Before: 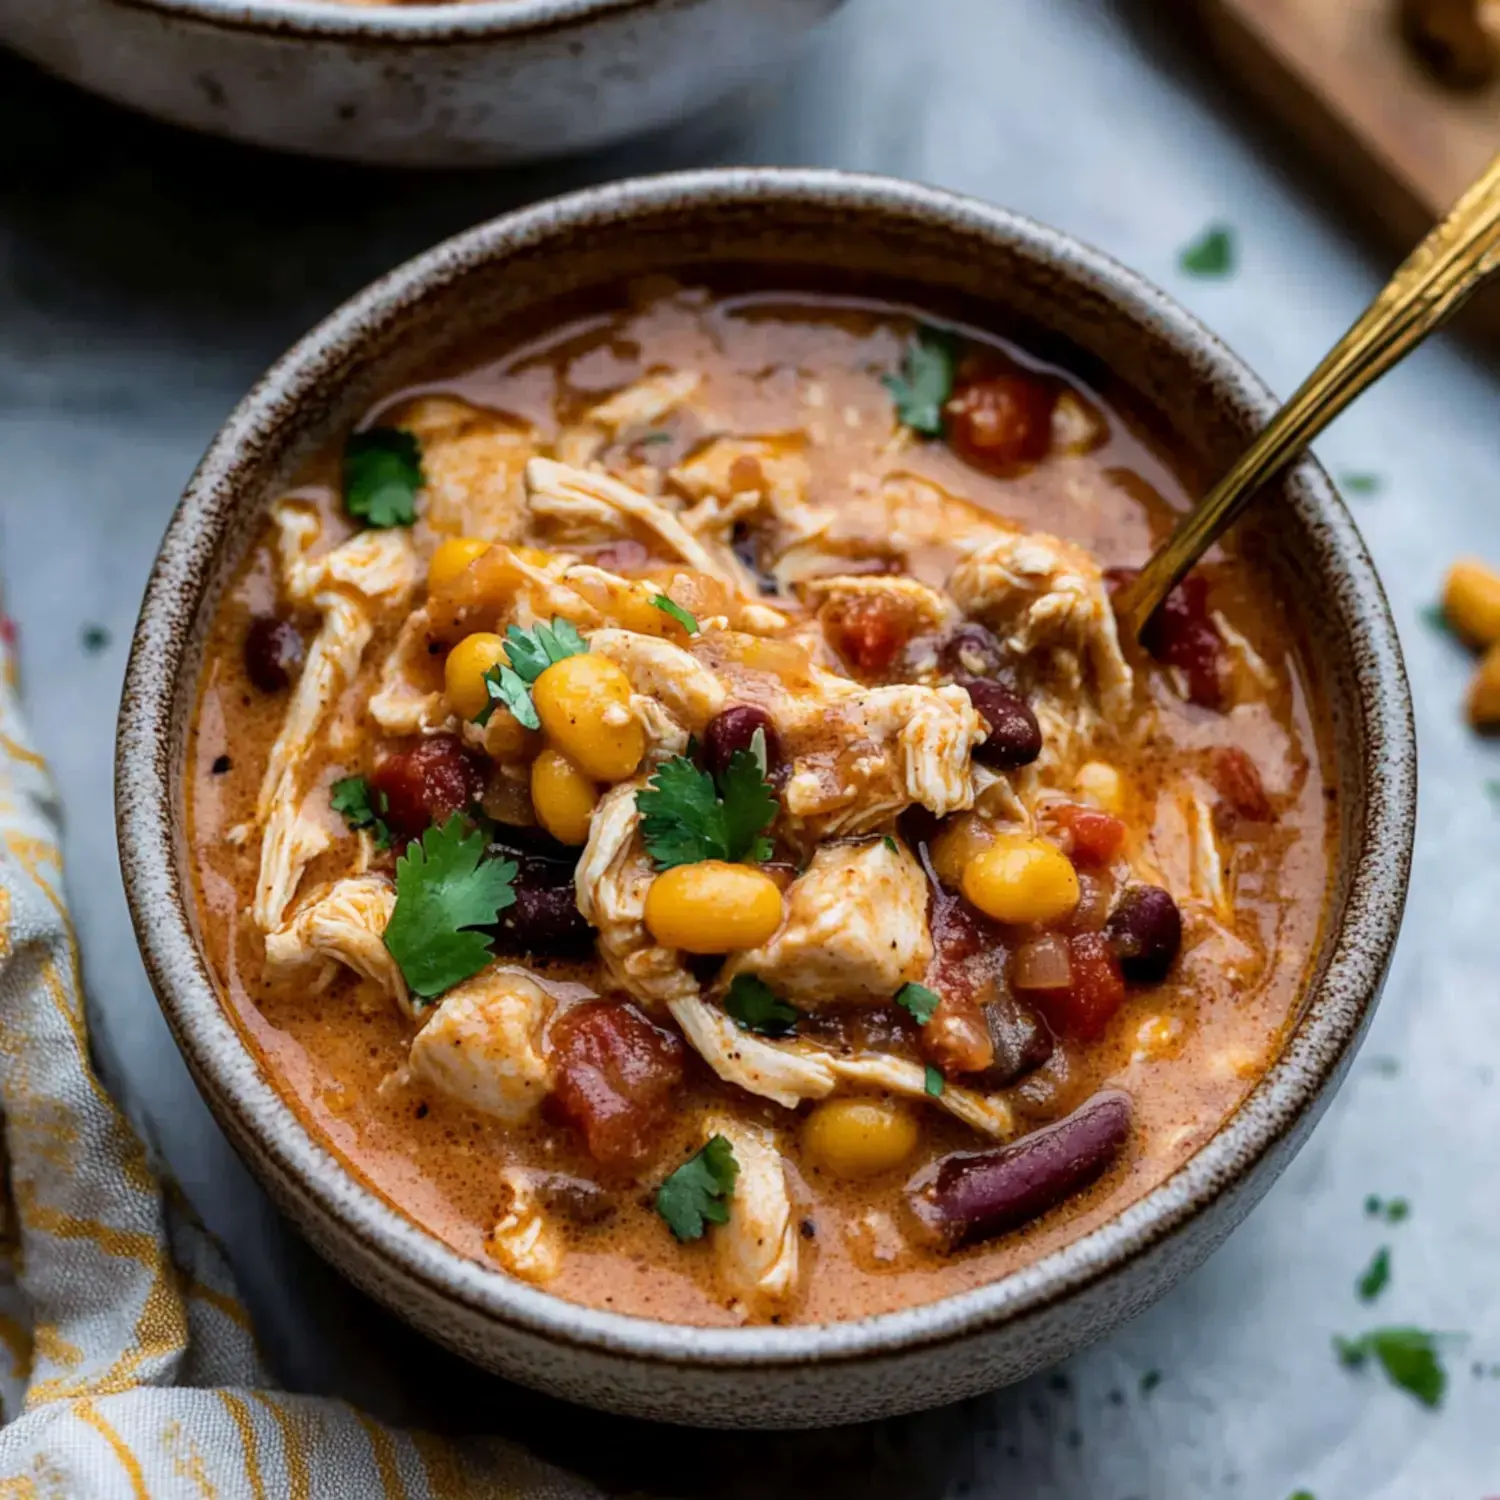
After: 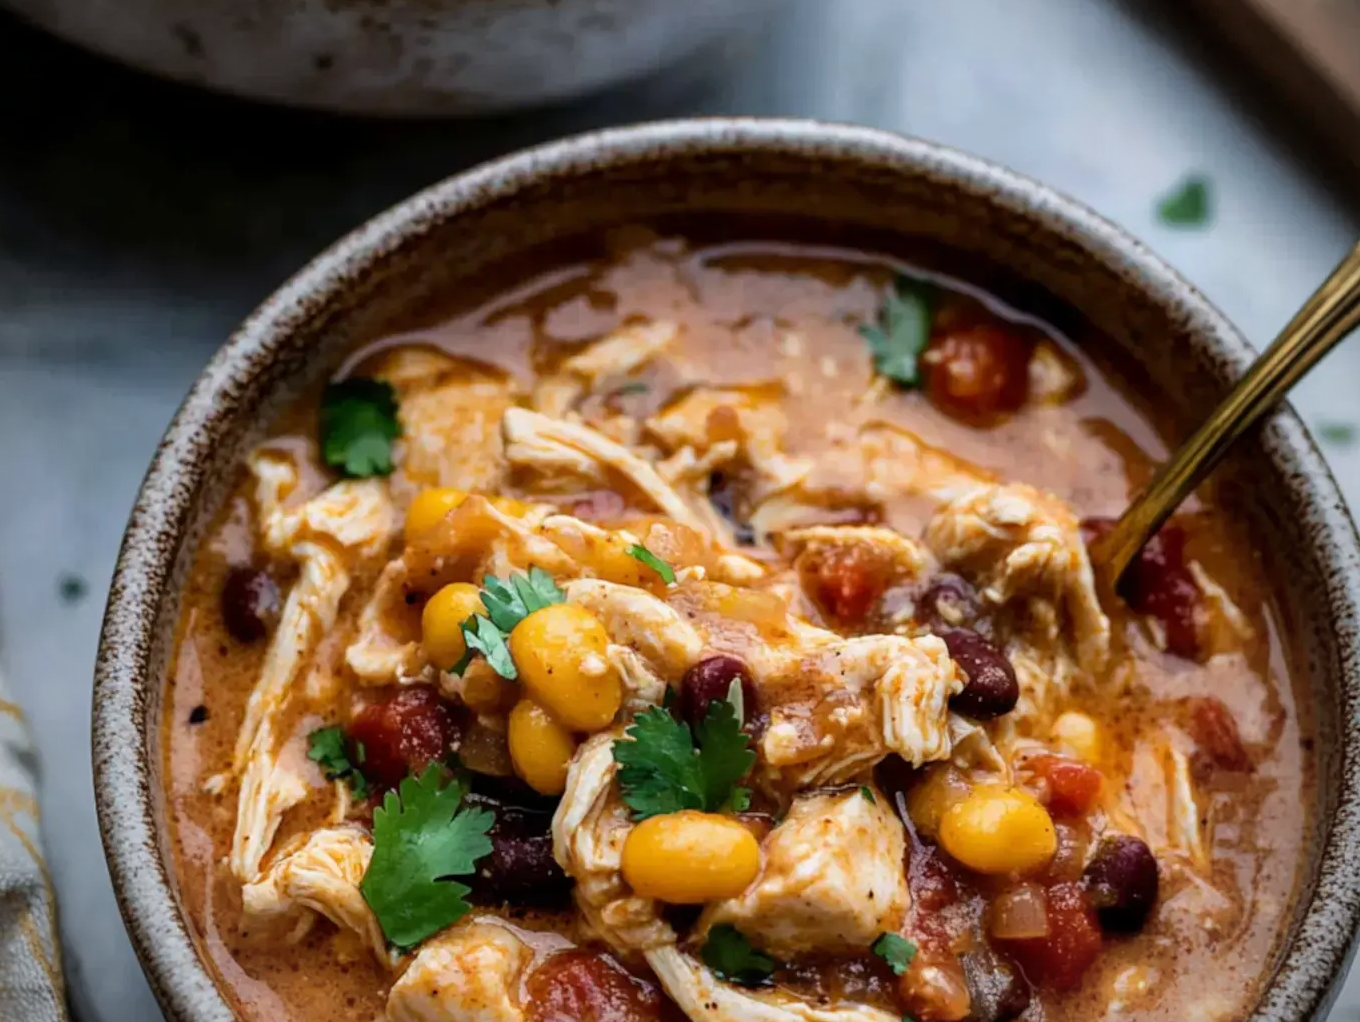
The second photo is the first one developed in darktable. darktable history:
crop: left 1.542%, top 3.376%, right 7.725%, bottom 28.454%
vignetting: unbound false
